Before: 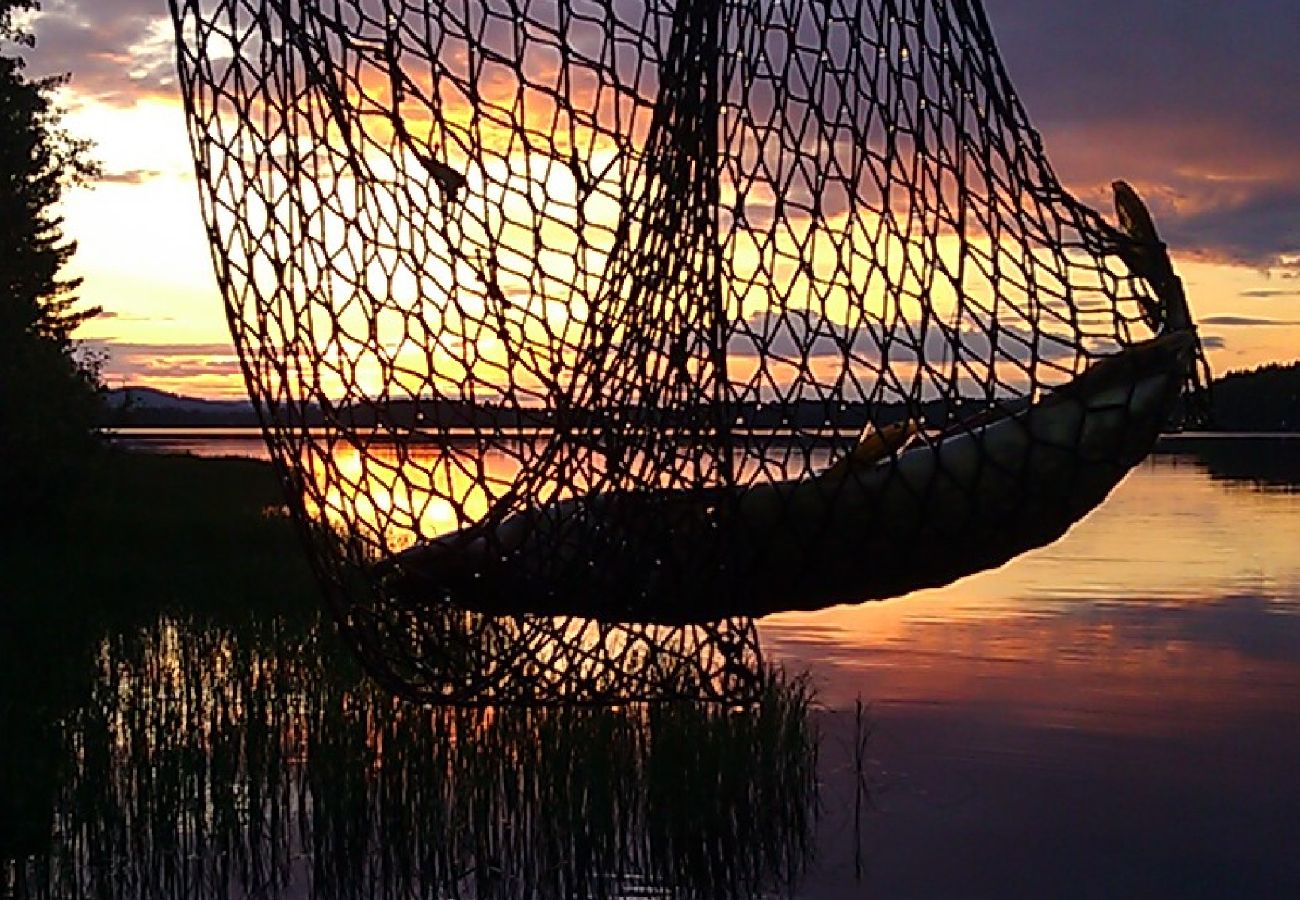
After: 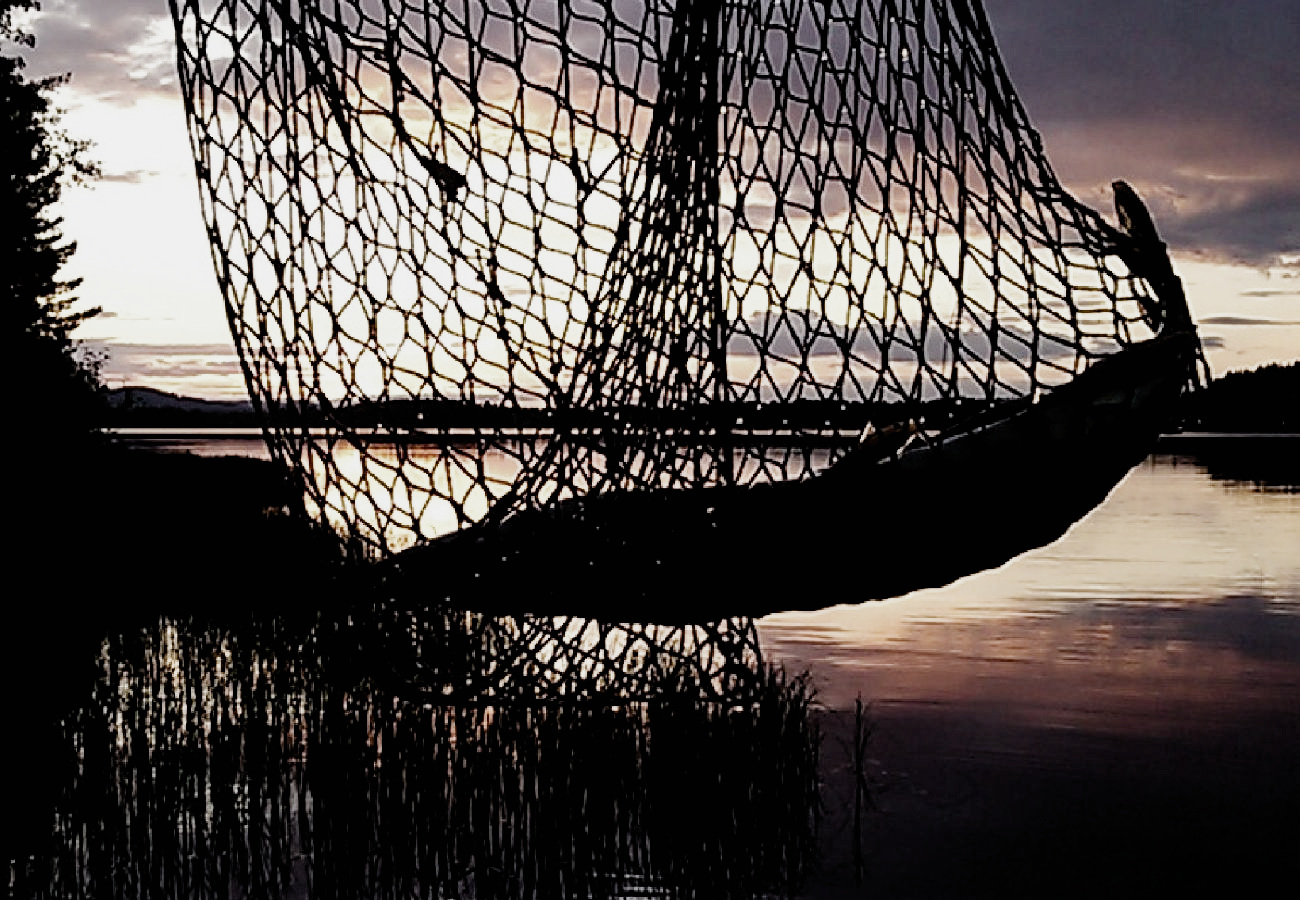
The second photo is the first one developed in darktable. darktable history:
filmic rgb: black relative exposure -5.09 EV, white relative exposure 3.96 EV, hardness 2.89, contrast 1.192, highlights saturation mix -29.53%, preserve chrominance no, color science v5 (2021)
exposure: black level correction 0.001, exposure 0.499 EV, compensate exposure bias true, compensate highlight preservation false
